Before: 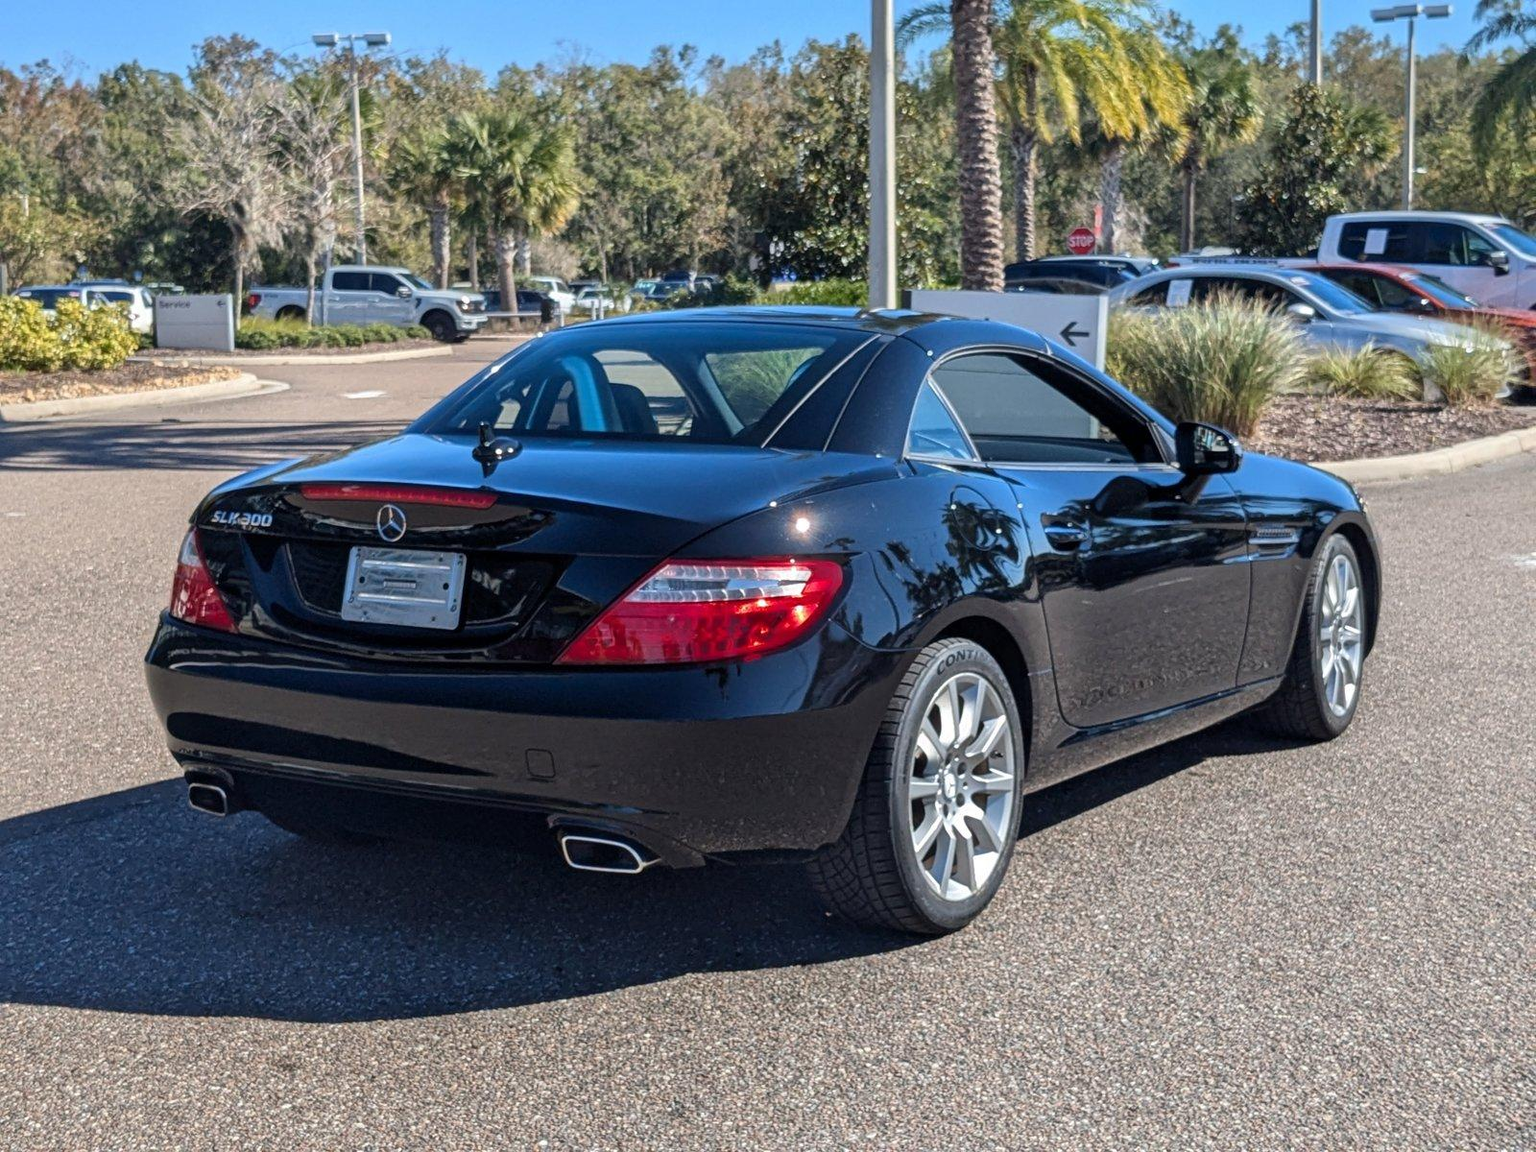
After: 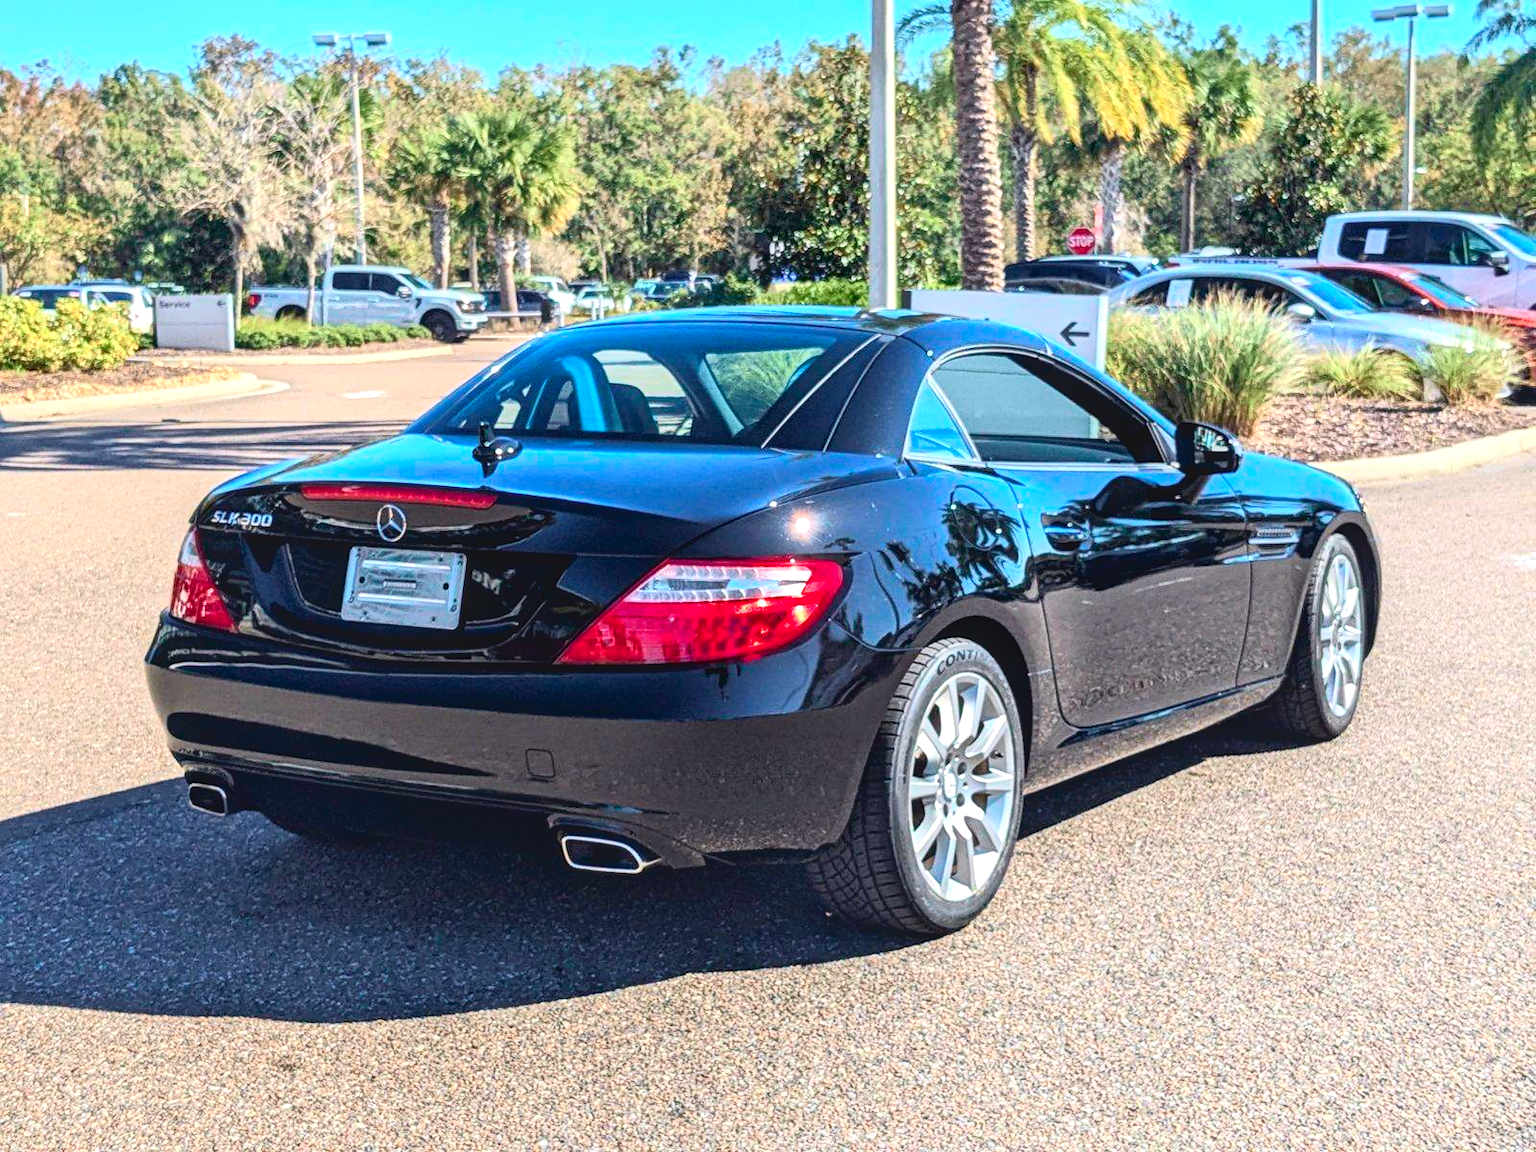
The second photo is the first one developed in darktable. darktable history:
local contrast: detail 110%
exposure: black level correction 0, exposure 0.704 EV, compensate highlight preservation false
tone curve: curves: ch0 [(0, 0.013) (0.054, 0.018) (0.205, 0.191) (0.289, 0.292) (0.39, 0.424) (0.493, 0.551) (0.647, 0.752) (0.796, 0.887) (1, 0.998)]; ch1 [(0, 0) (0.371, 0.339) (0.477, 0.452) (0.494, 0.495) (0.501, 0.501) (0.51, 0.516) (0.54, 0.557) (0.572, 0.605) (0.625, 0.687) (0.774, 0.841) (1, 1)]; ch2 [(0, 0) (0.32, 0.281) (0.403, 0.399) (0.441, 0.428) (0.47, 0.469) (0.498, 0.496) (0.524, 0.543) (0.551, 0.579) (0.633, 0.665) (0.7, 0.711) (1, 1)], color space Lab, independent channels, preserve colors none
